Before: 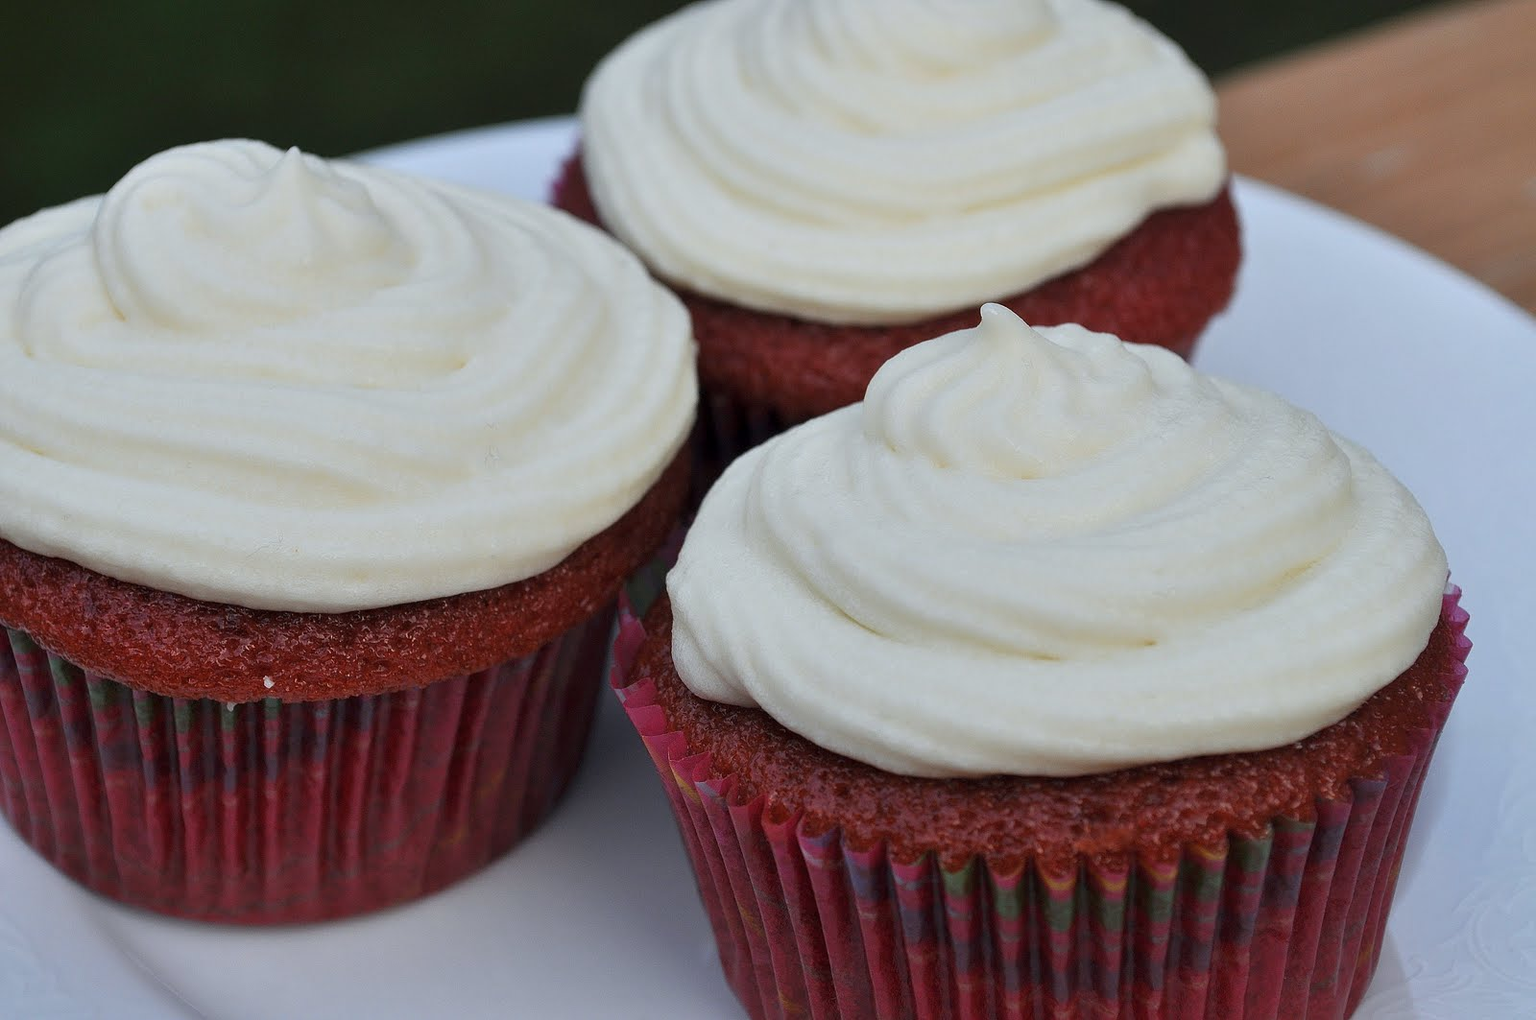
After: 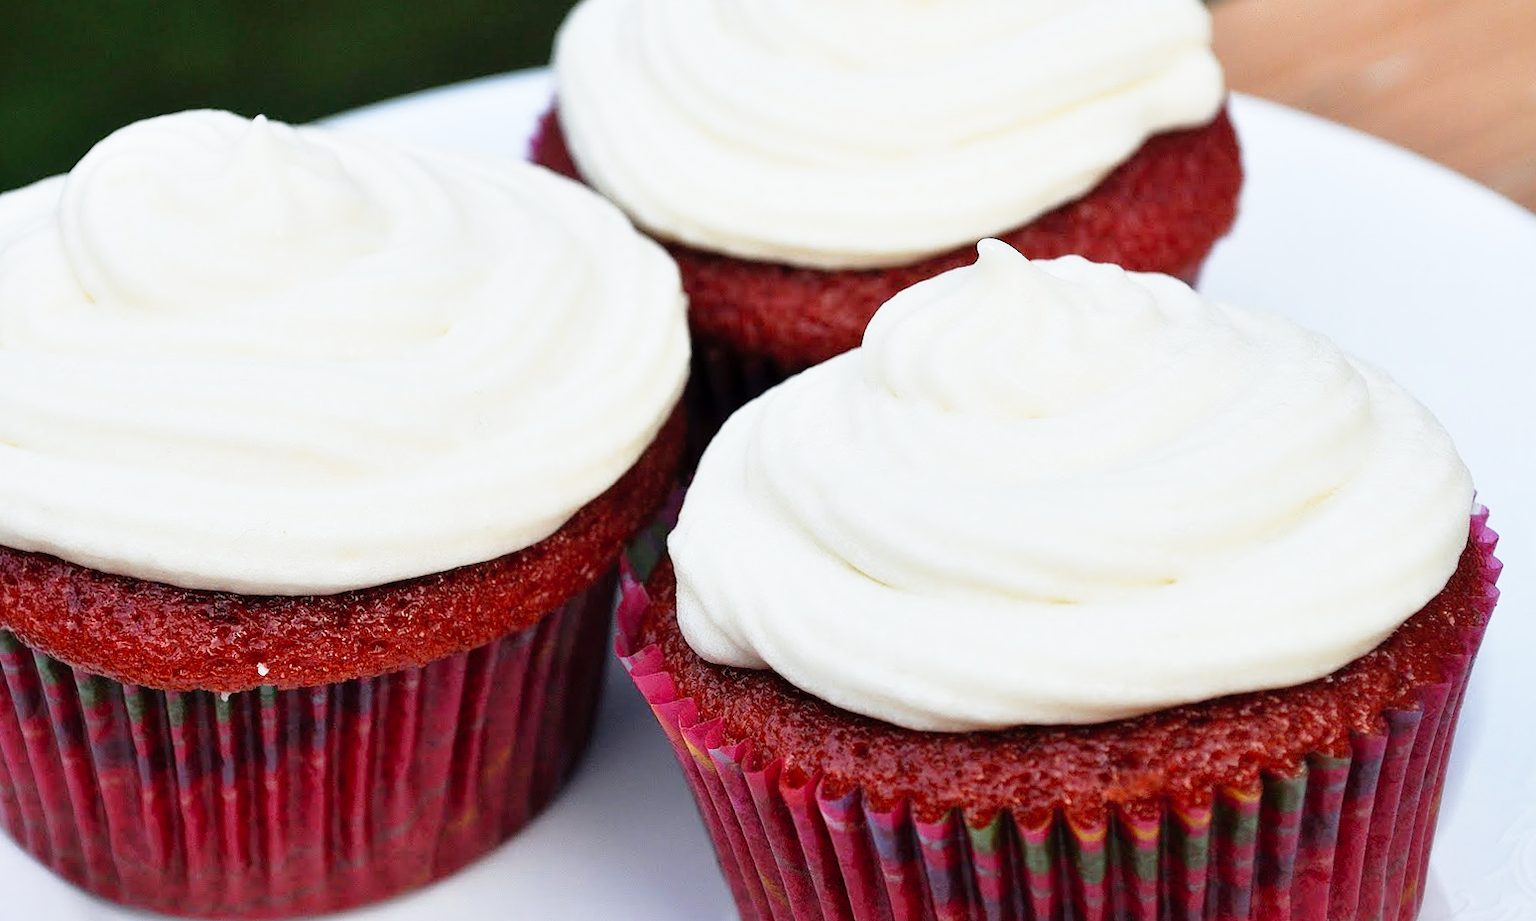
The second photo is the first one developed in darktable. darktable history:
rotate and perspective: rotation -3°, crop left 0.031, crop right 0.968, crop top 0.07, crop bottom 0.93
base curve: curves: ch0 [(0, 0) (0.012, 0.01) (0.073, 0.168) (0.31, 0.711) (0.645, 0.957) (1, 1)], preserve colors none
crop and rotate: top 2.479%, bottom 3.018%
